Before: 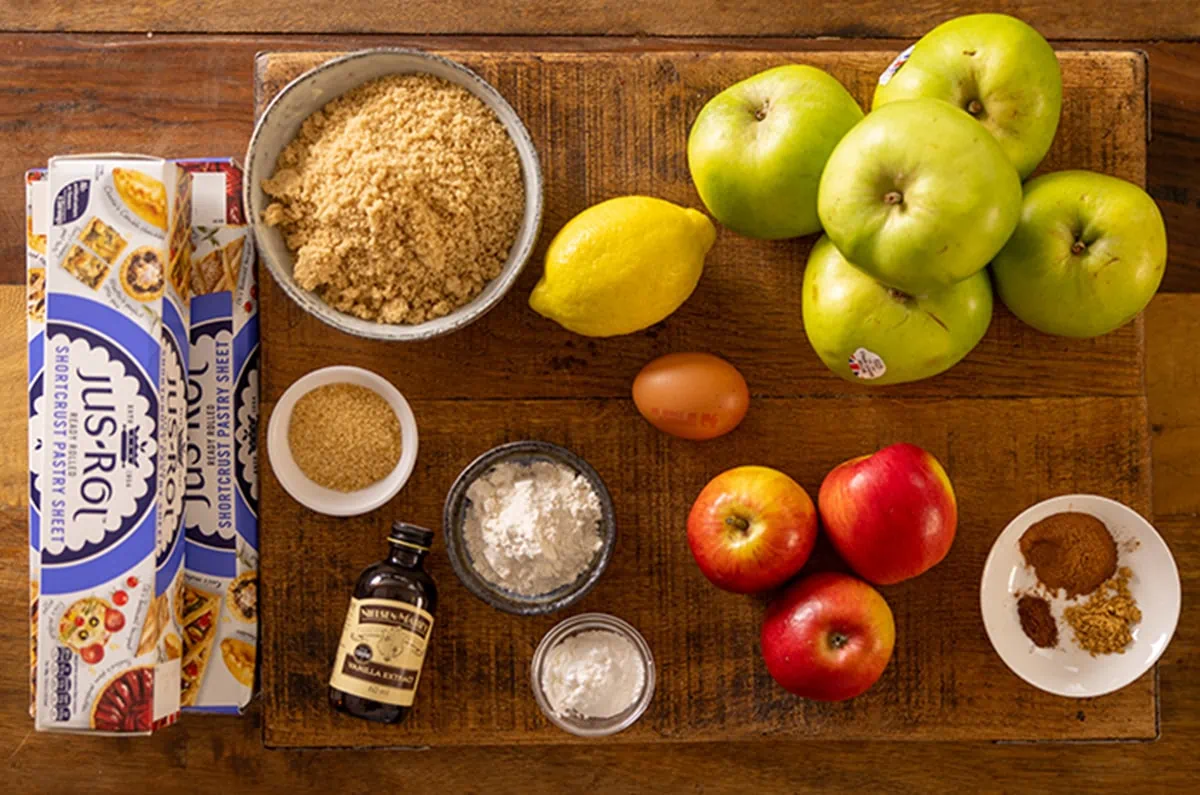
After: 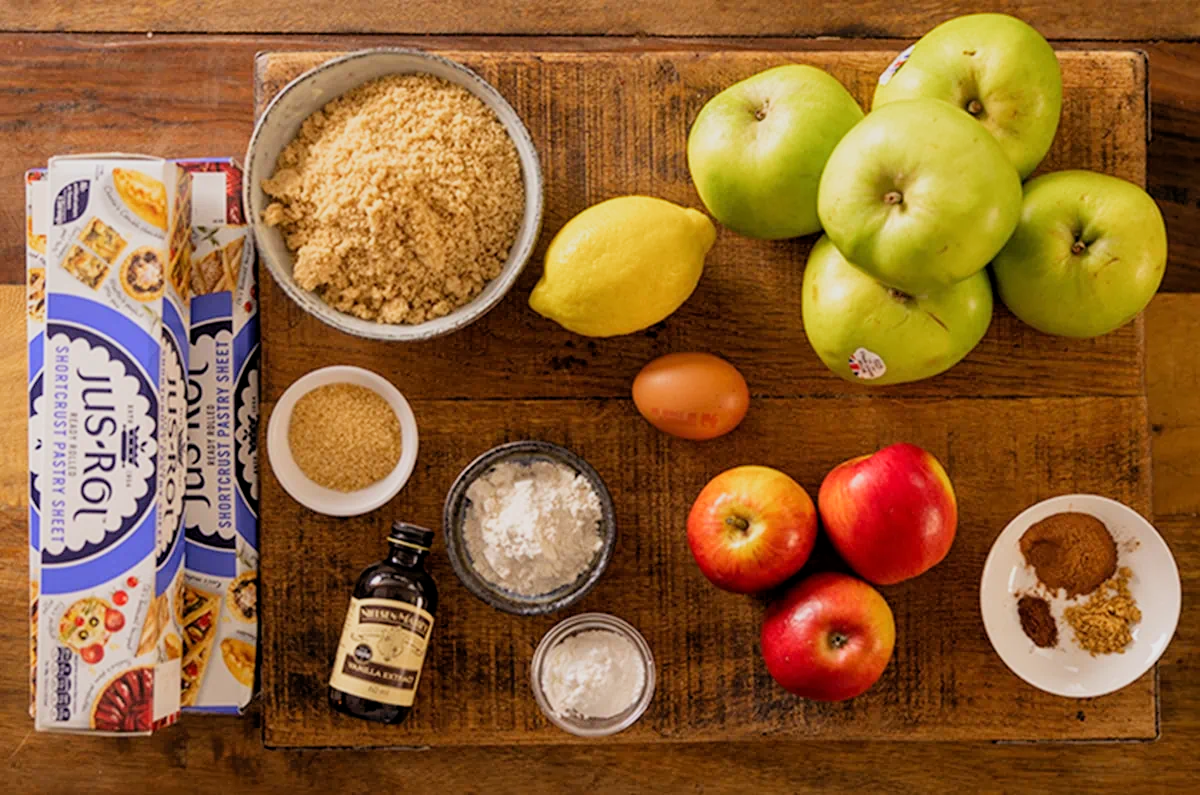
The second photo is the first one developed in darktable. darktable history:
filmic rgb: middle gray luminance 18.42%, black relative exposure -9 EV, white relative exposure 3.75 EV, threshold 6 EV, target black luminance 0%, hardness 4.85, latitude 67.35%, contrast 0.955, highlights saturation mix 20%, shadows ↔ highlights balance 21.36%, add noise in highlights 0, preserve chrominance luminance Y, color science v3 (2019), use custom middle-gray values true, iterations of high-quality reconstruction 0, contrast in highlights soft, enable highlight reconstruction true
exposure: exposure 0.3 EV, compensate highlight preservation false
